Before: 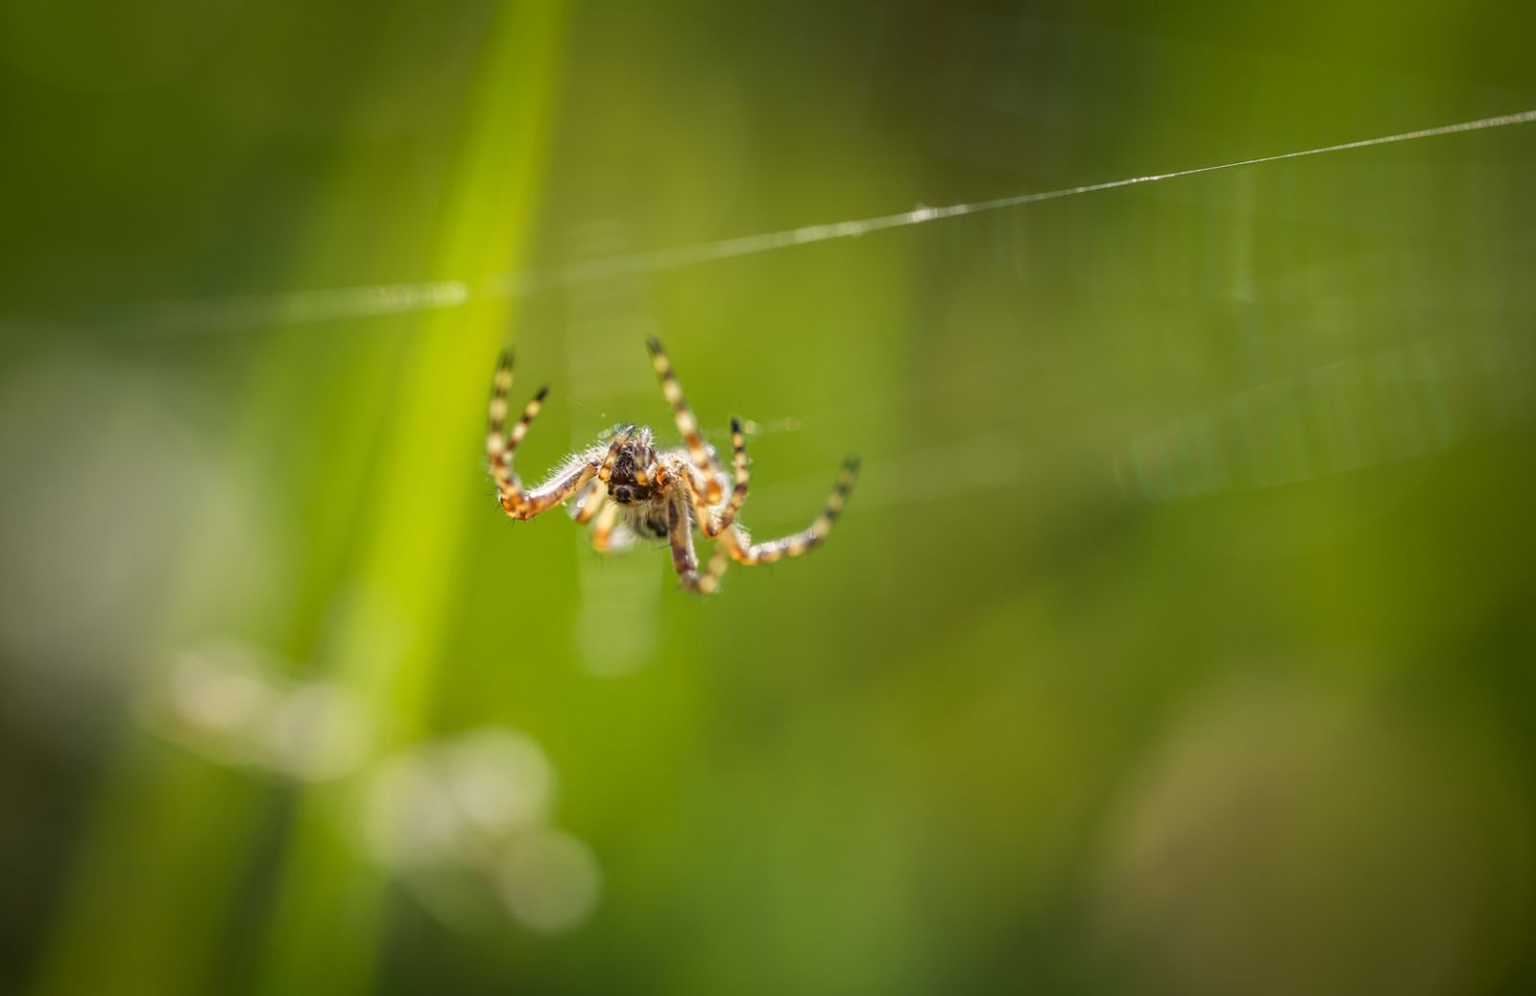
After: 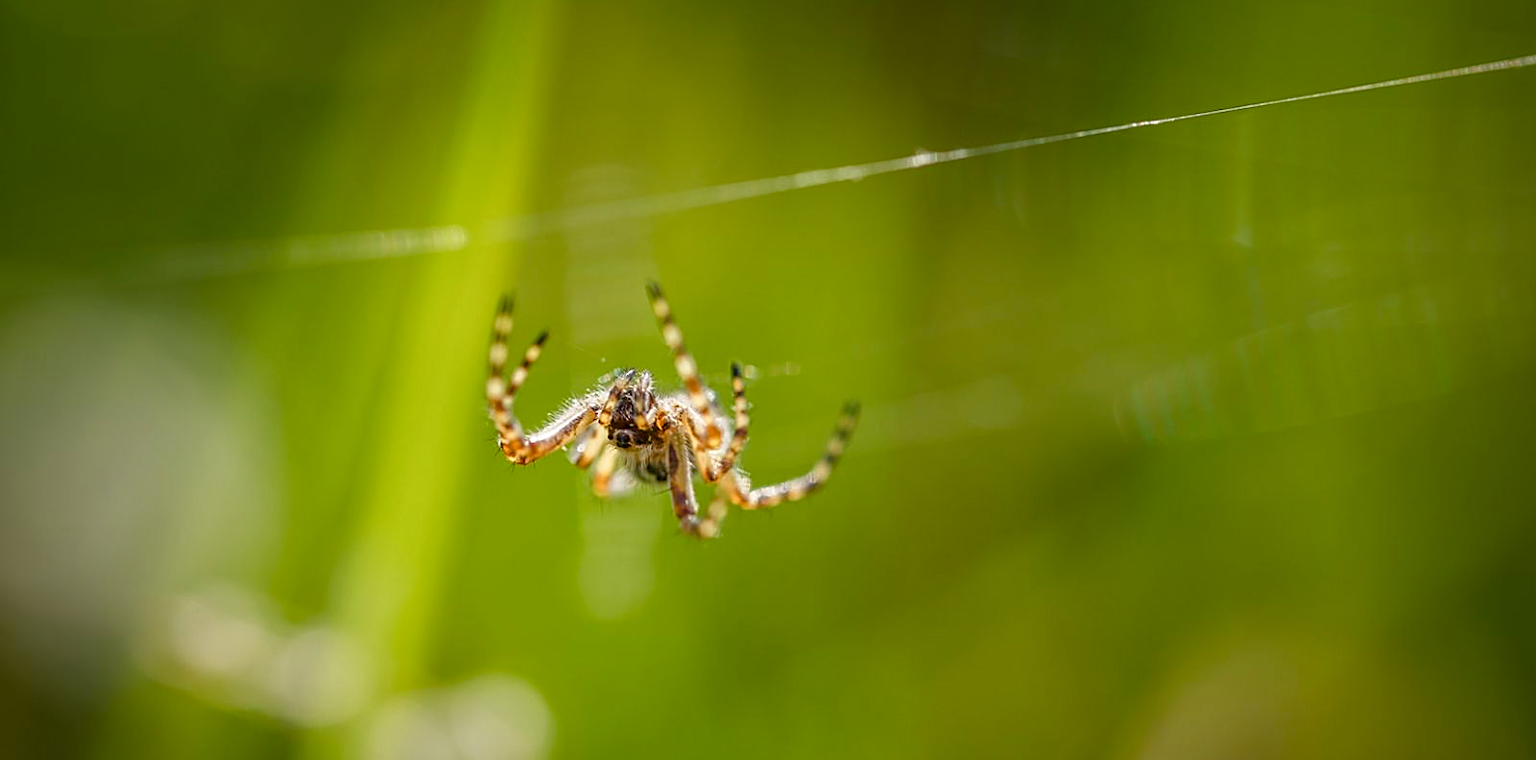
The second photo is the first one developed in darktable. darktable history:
crop: top 5.62%, bottom 18.048%
sharpen: on, module defaults
shadows and highlights: shadows 2.3, highlights -16.77, soften with gaussian
color balance rgb: perceptual saturation grading › global saturation 20%, perceptual saturation grading › highlights -25.54%, perceptual saturation grading › shadows 24.465%
